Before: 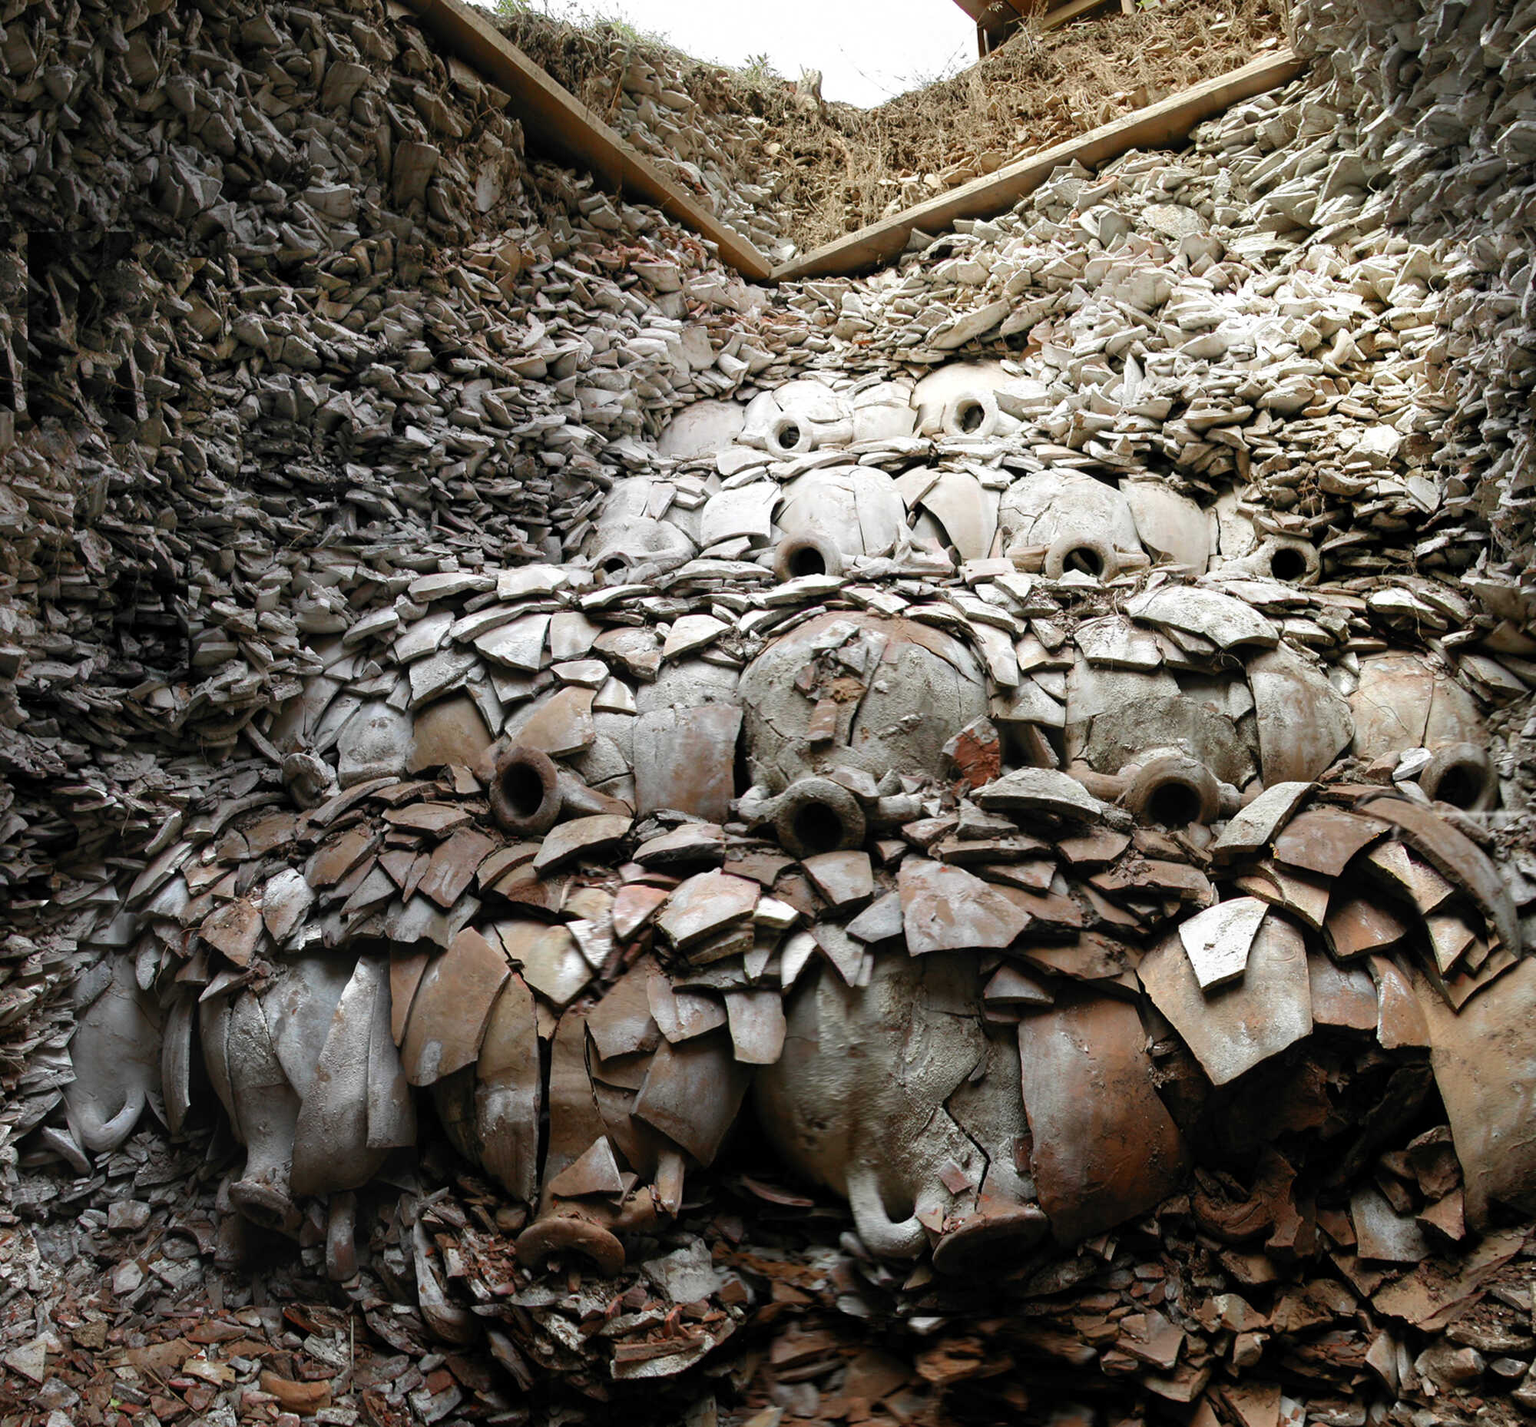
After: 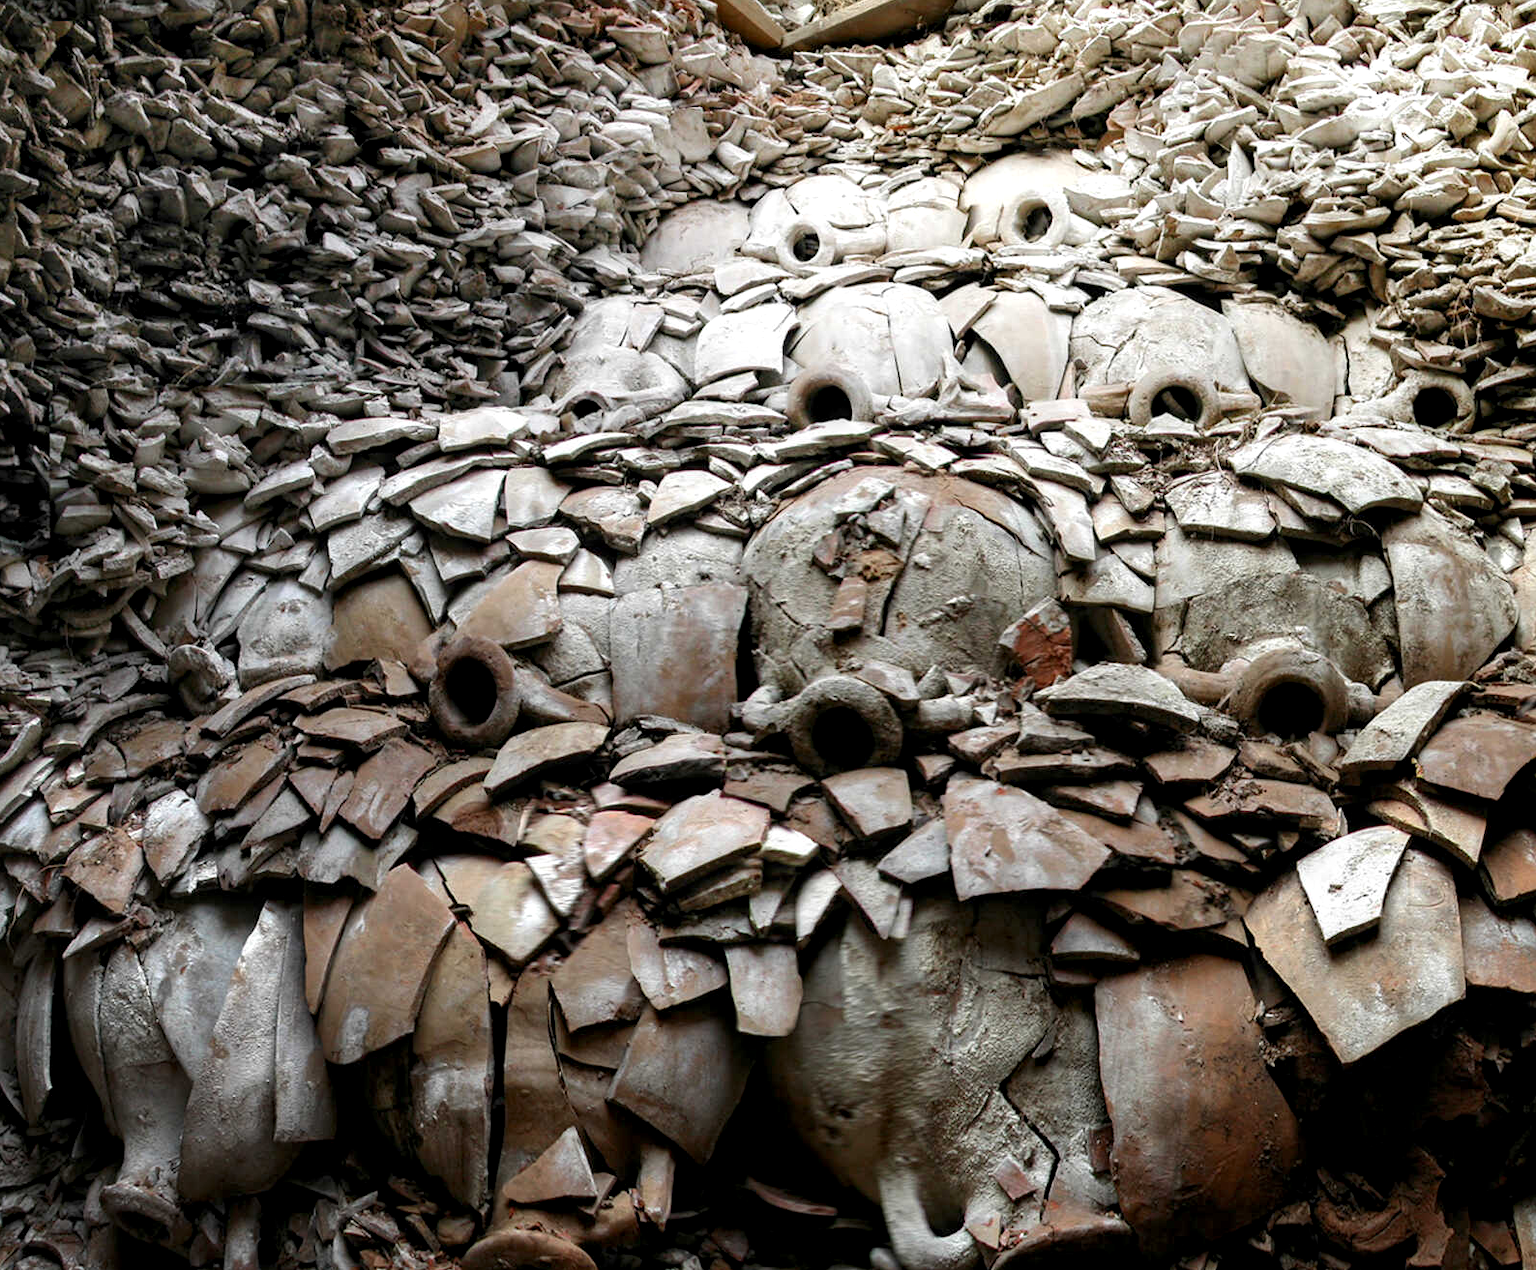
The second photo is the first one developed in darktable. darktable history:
local contrast: highlights 25%, shadows 75%, midtone range 0.75
crop: left 9.712%, top 16.928%, right 10.845%, bottom 12.332%
